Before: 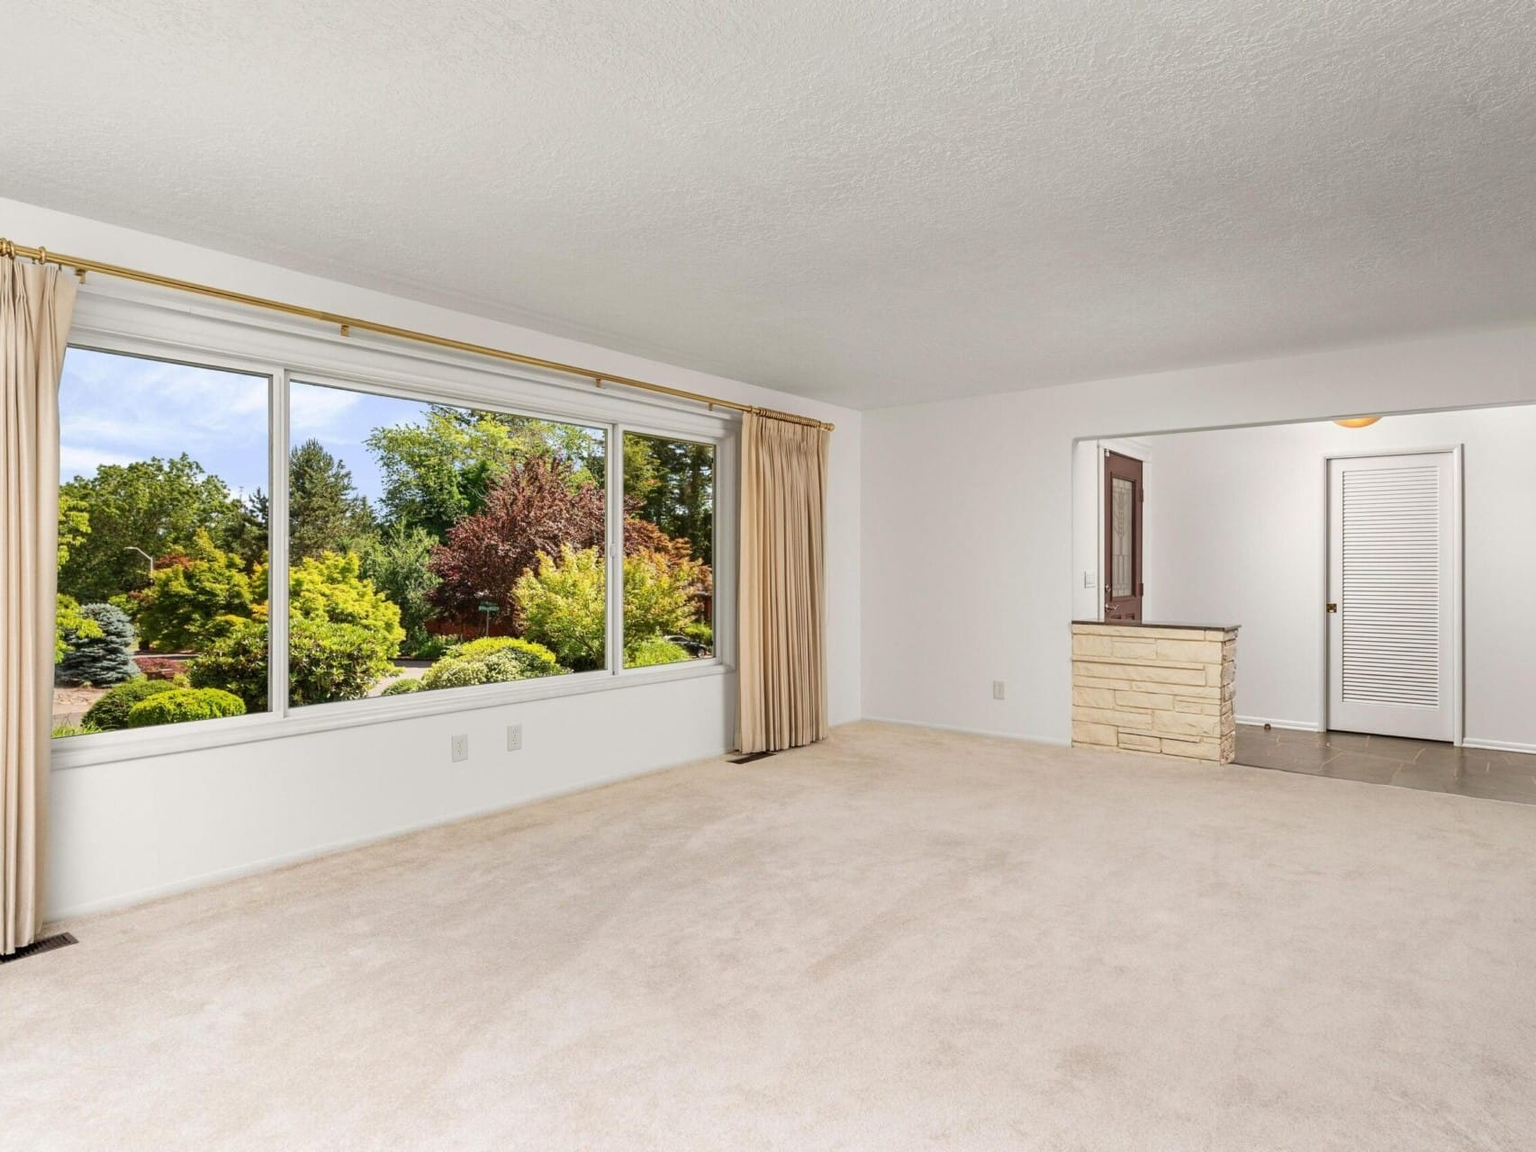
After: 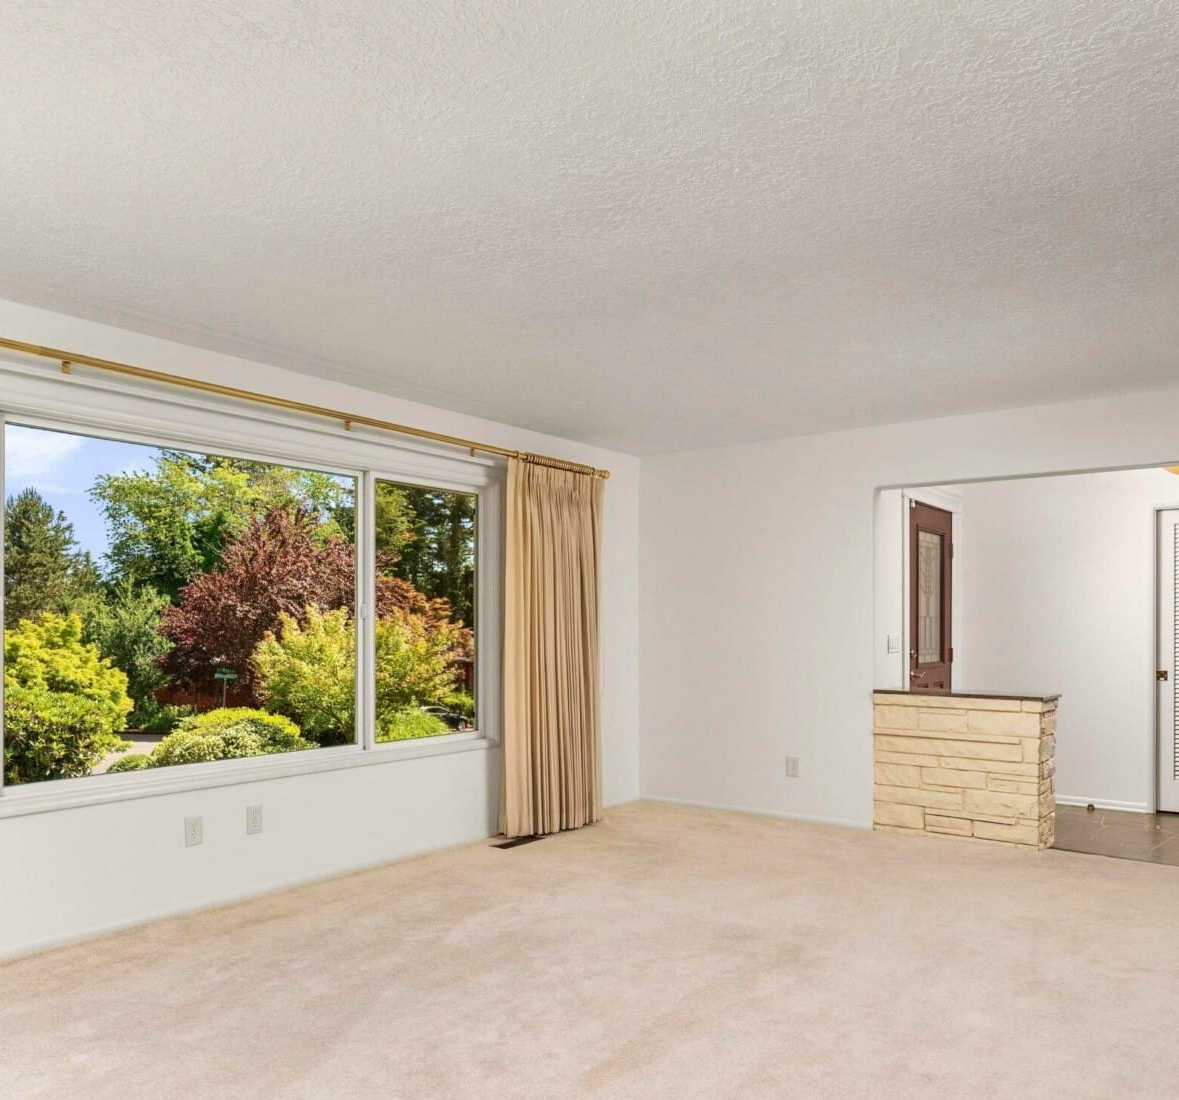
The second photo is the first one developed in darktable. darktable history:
crop: left 18.59%, right 12.26%, bottom 14.011%
velvia: on, module defaults
